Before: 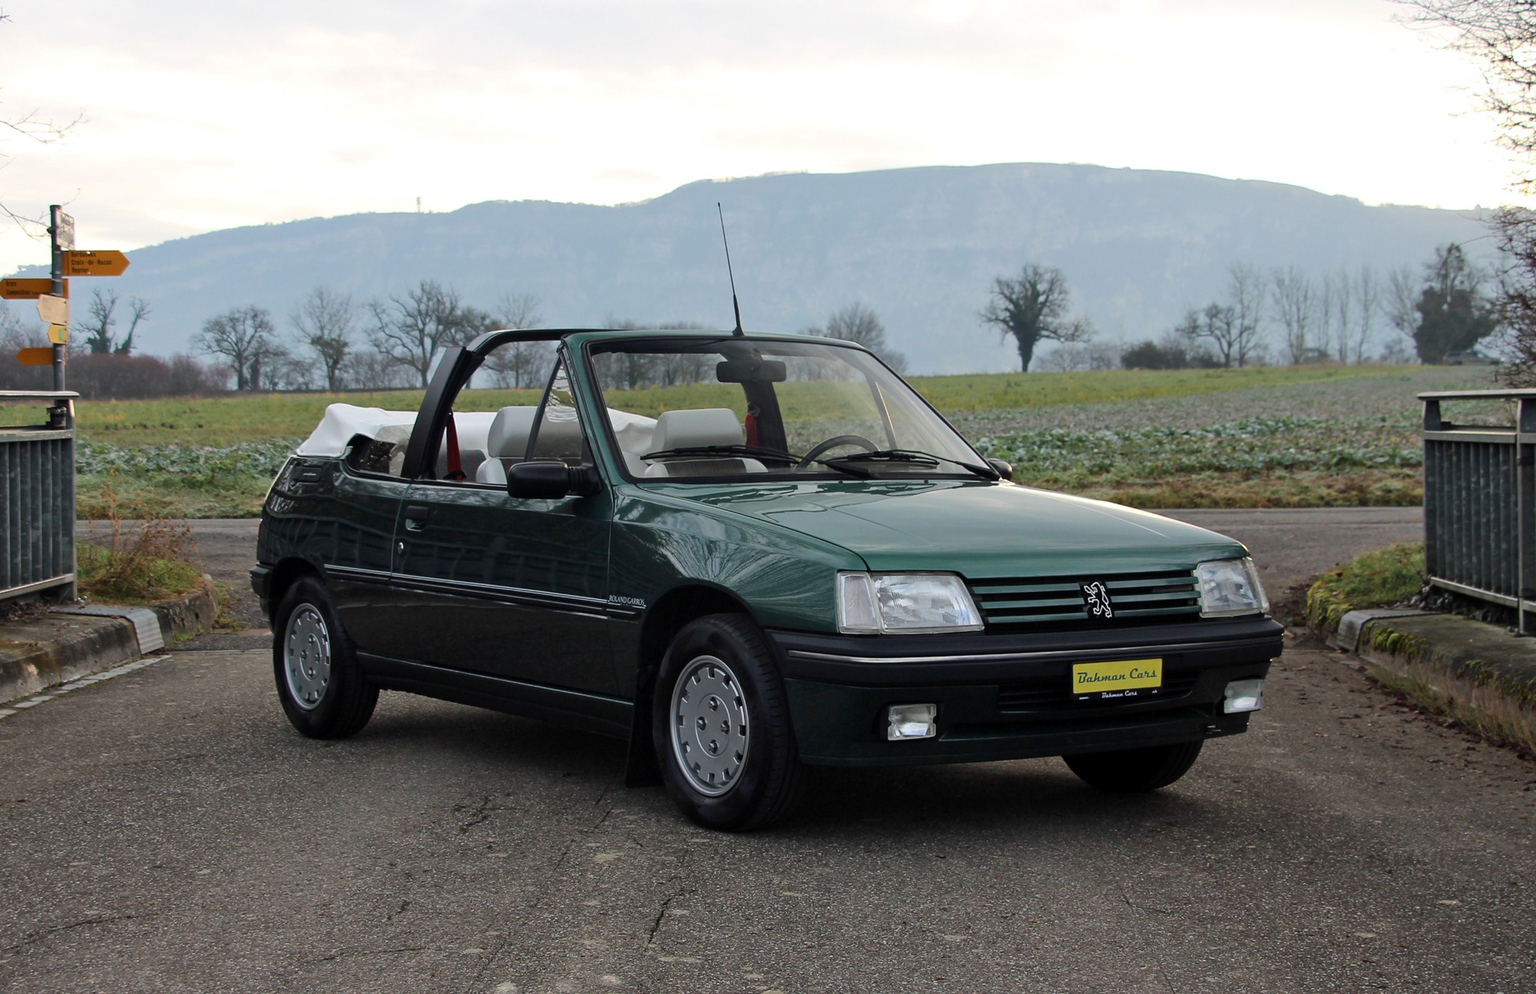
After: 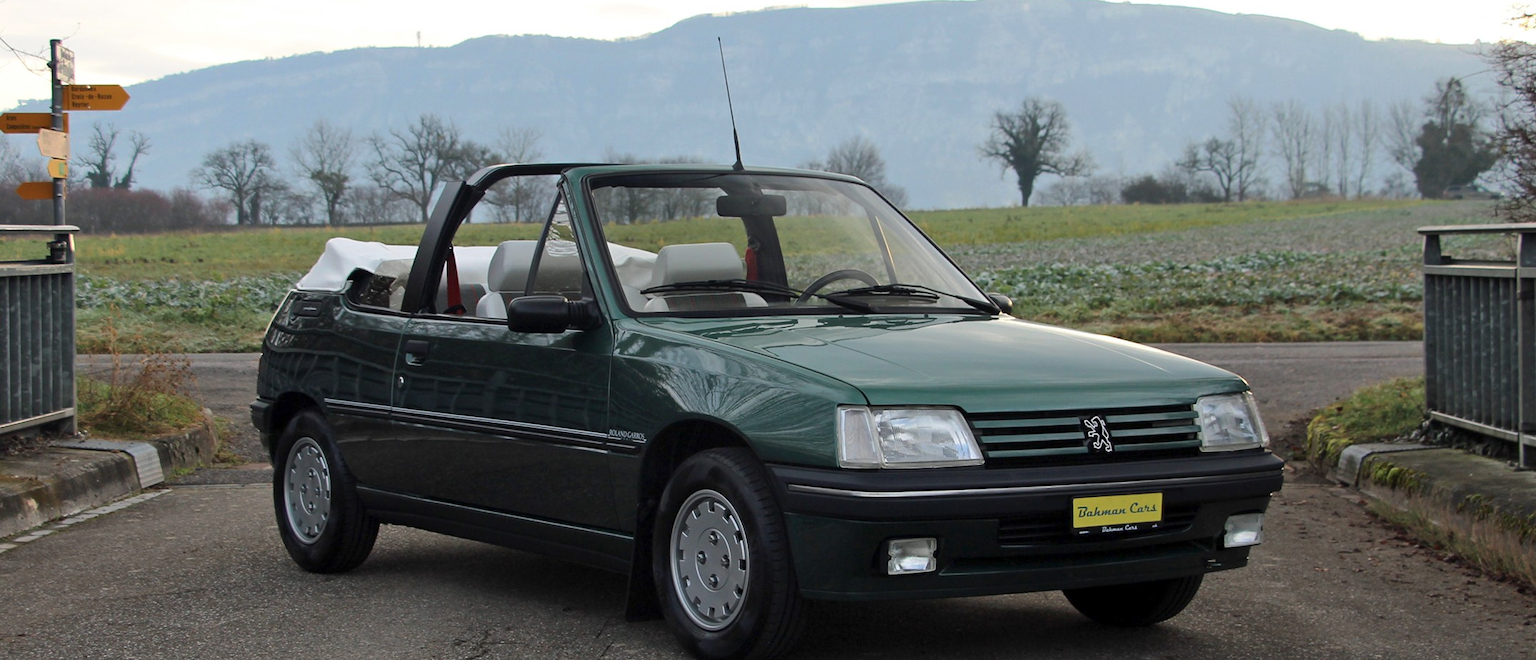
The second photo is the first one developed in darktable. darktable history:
crop: top 16.727%, bottom 16.727%
tone curve: curves: ch0 [(0, 0) (0.003, 0.005) (0.011, 0.019) (0.025, 0.04) (0.044, 0.064) (0.069, 0.095) (0.1, 0.129) (0.136, 0.169) (0.177, 0.207) (0.224, 0.247) (0.277, 0.298) (0.335, 0.354) (0.399, 0.416) (0.468, 0.478) (0.543, 0.553) (0.623, 0.634) (0.709, 0.709) (0.801, 0.817) (0.898, 0.912) (1, 1)], preserve colors none
